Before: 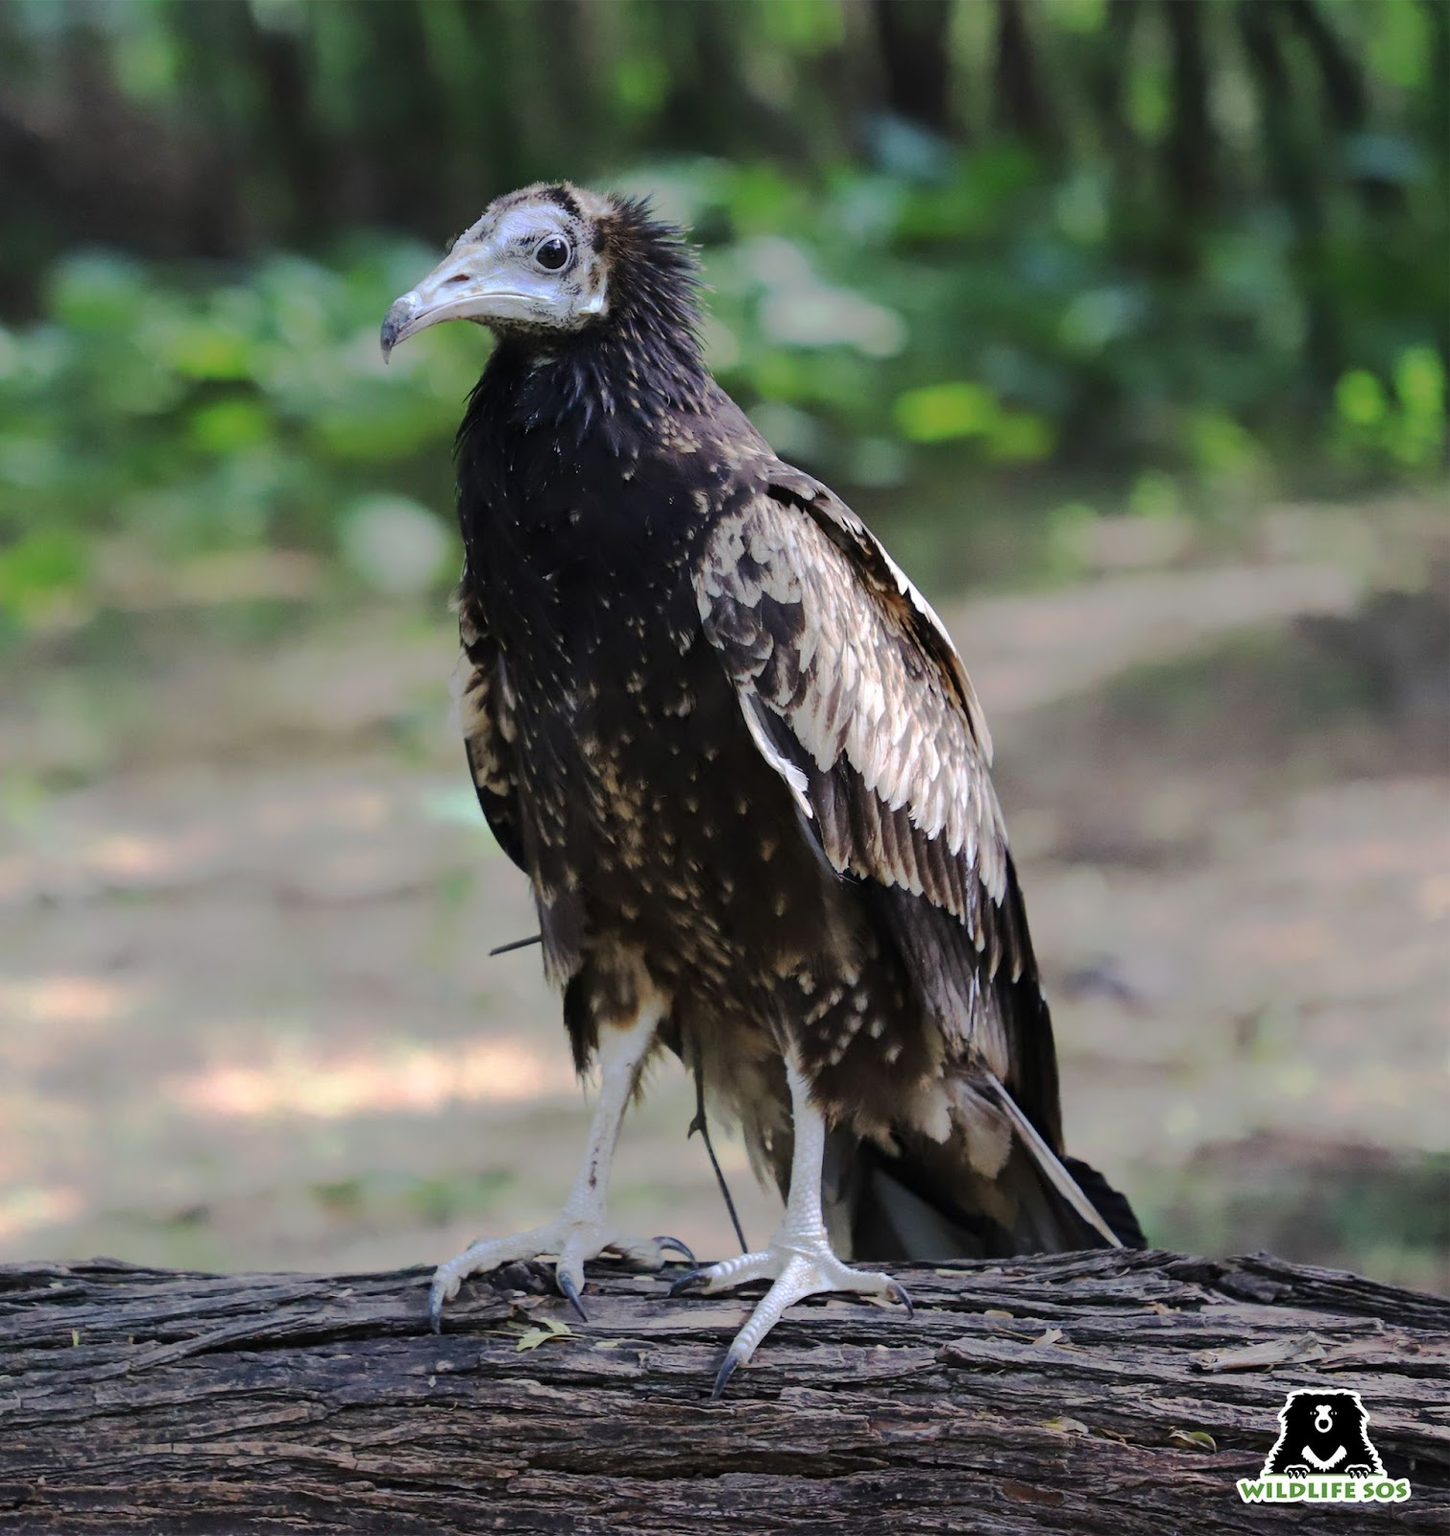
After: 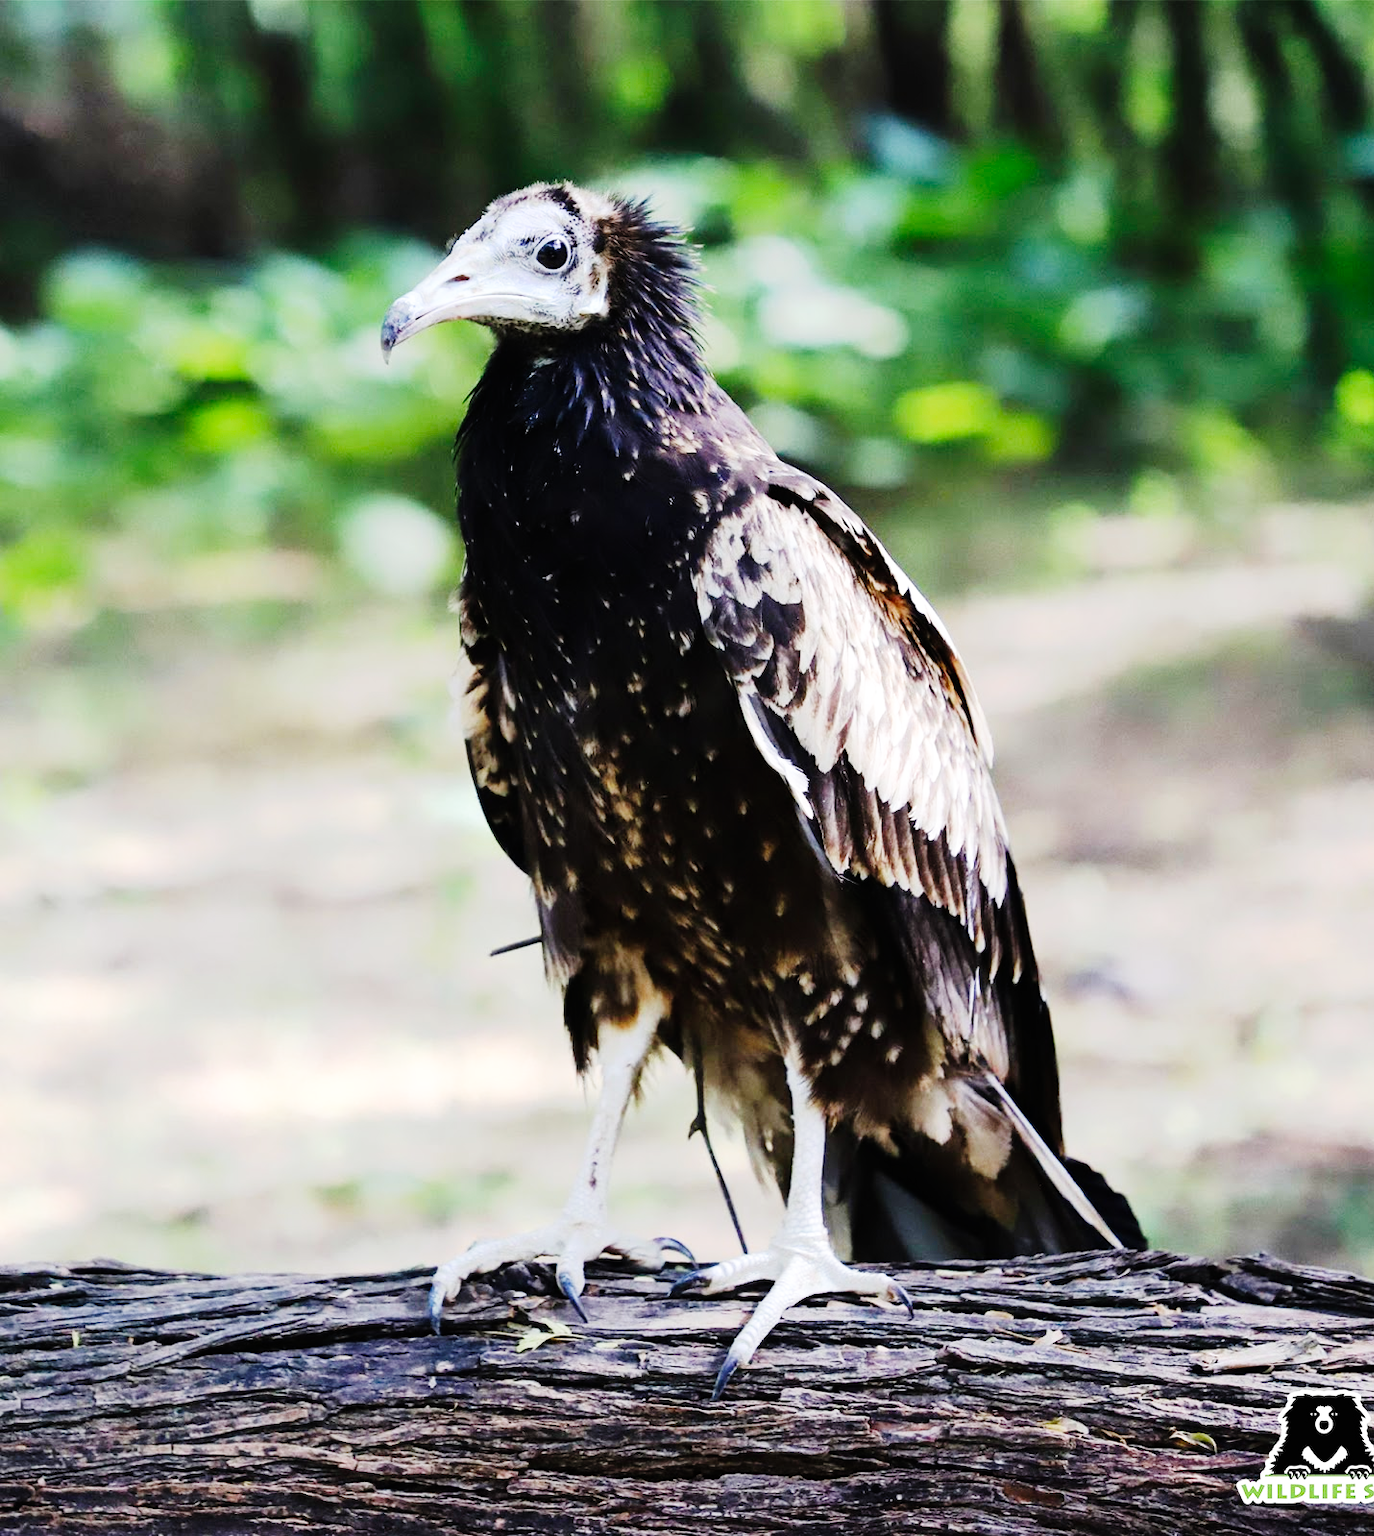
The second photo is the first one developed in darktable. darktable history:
crop and rotate: right 5.167%
exposure: exposure 0 EV, compensate highlight preservation false
base curve: curves: ch0 [(0, 0) (0, 0) (0.002, 0.001) (0.008, 0.003) (0.019, 0.011) (0.037, 0.037) (0.064, 0.11) (0.102, 0.232) (0.152, 0.379) (0.216, 0.524) (0.296, 0.665) (0.394, 0.789) (0.512, 0.881) (0.651, 0.945) (0.813, 0.986) (1, 1)], preserve colors none
